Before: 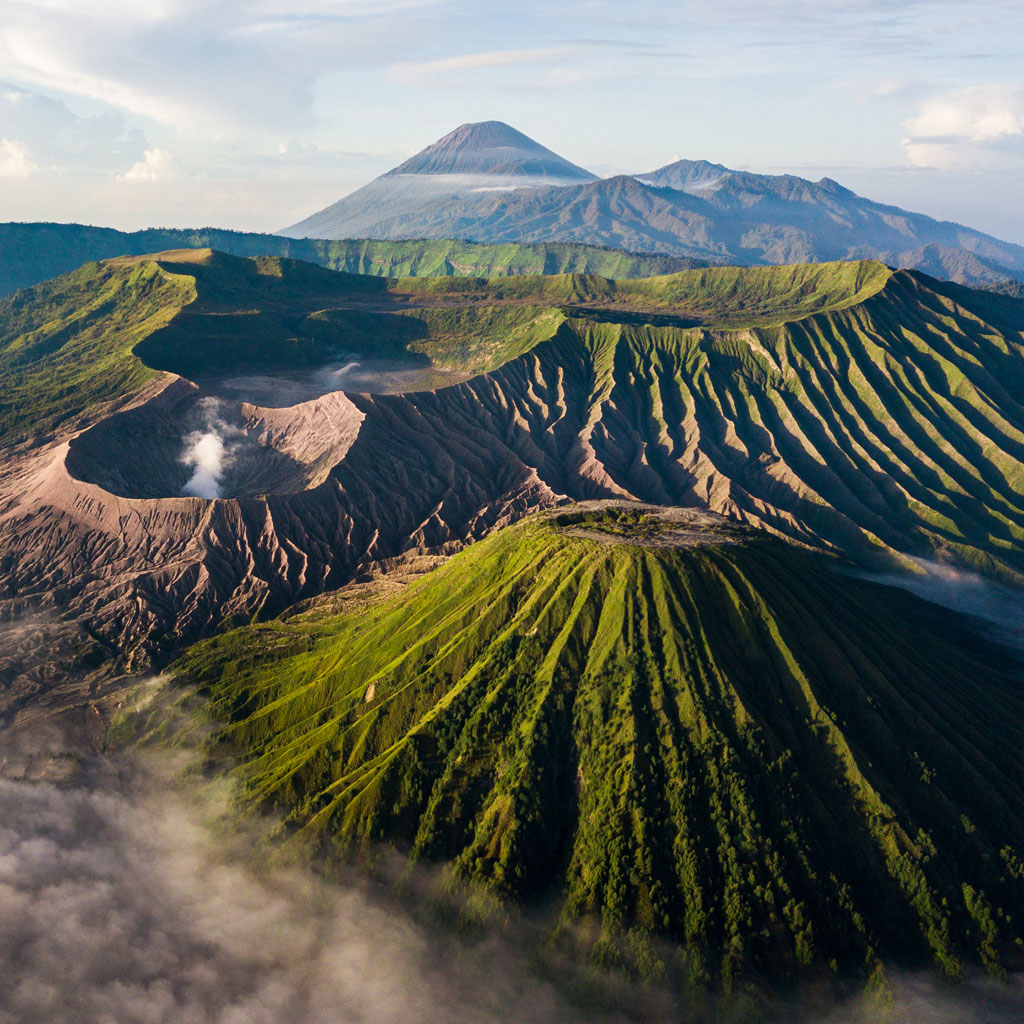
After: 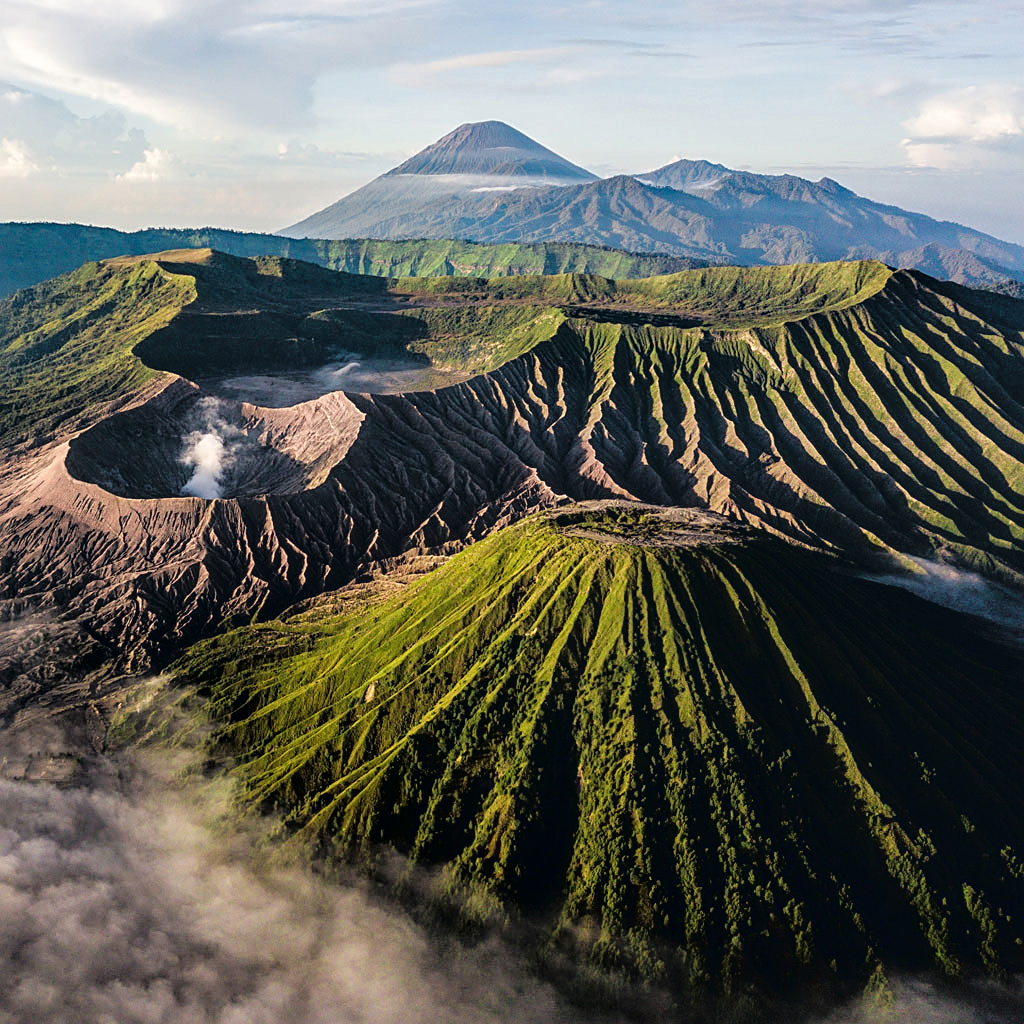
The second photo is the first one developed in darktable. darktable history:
sharpen: on, module defaults
local contrast: on, module defaults
exposure: exposure 0.202 EV, compensate highlight preservation false
tone curve: curves: ch0 [(0, 0.013) (0.181, 0.074) (0.337, 0.304) (0.498, 0.485) (0.78, 0.742) (0.993, 0.954)]; ch1 [(0, 0) (0.294, 0.184) (0.359, 0.34) (0.362, 0.35) (0.43, 0.41) (0.469, 0.463) (0.495, 0.502) (0.54, 0.563) (0.612, 0.641) (1, 1)]; ch2 [(0, 0) (0.44, 0.437) (0.495, 0.502) (0.524, 0.534) (0.557, 0.56) (0.634, 0.654) (0.728, 0.722) (1, 1)], color space Lab, linked channels, preserve colors none
